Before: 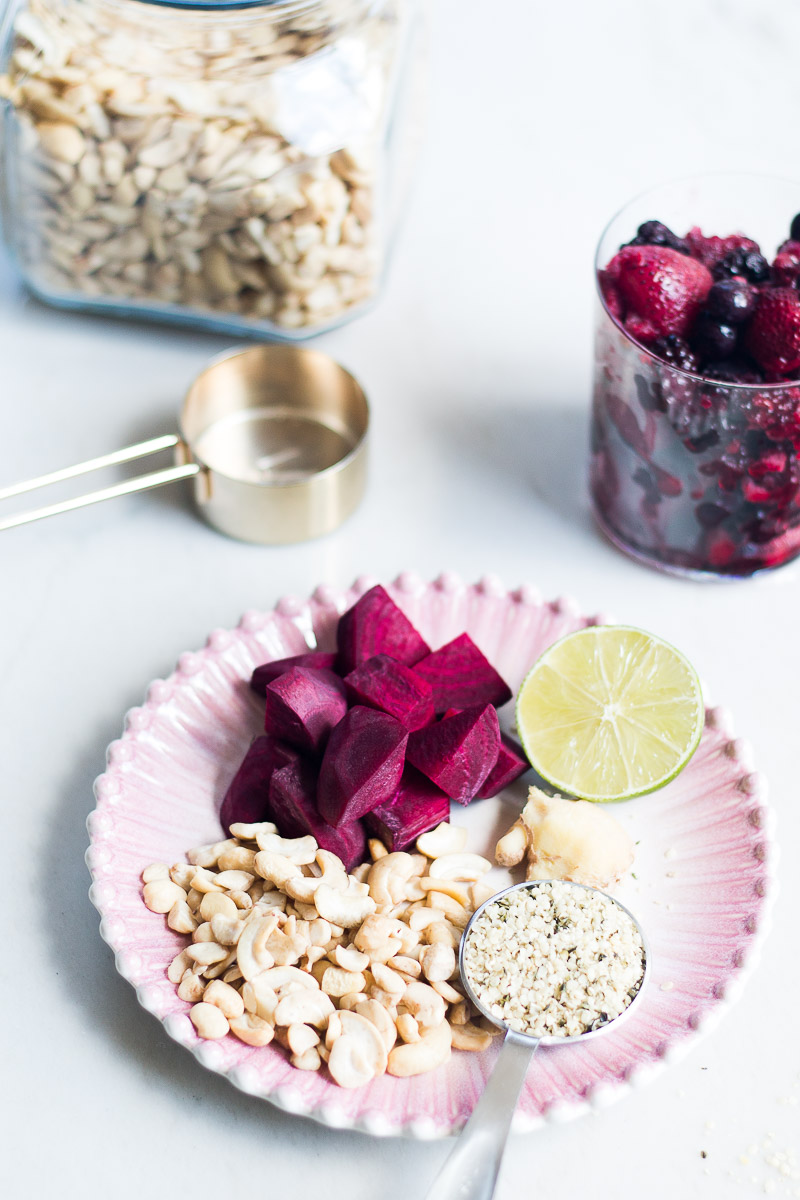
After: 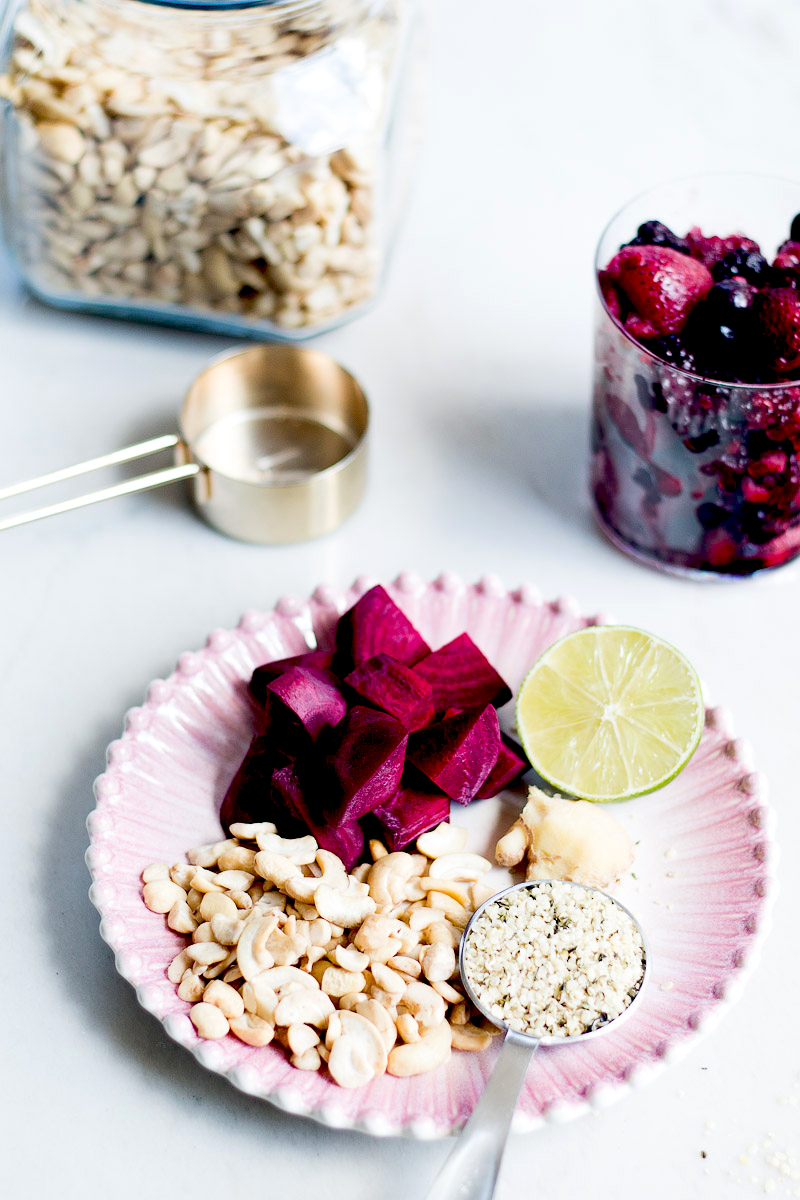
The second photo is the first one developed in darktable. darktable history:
exposure: black level correction 0.048, exposure 0.013 EV, compensate highlight preservation false
